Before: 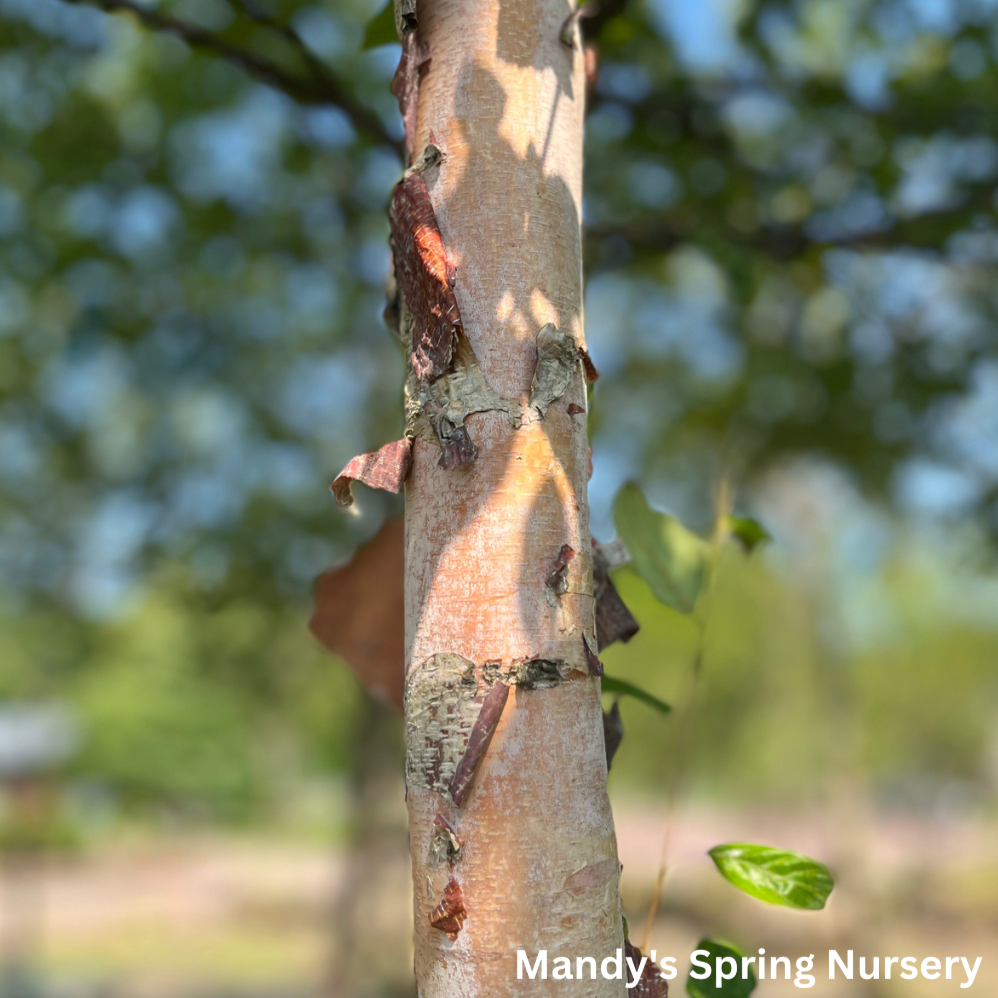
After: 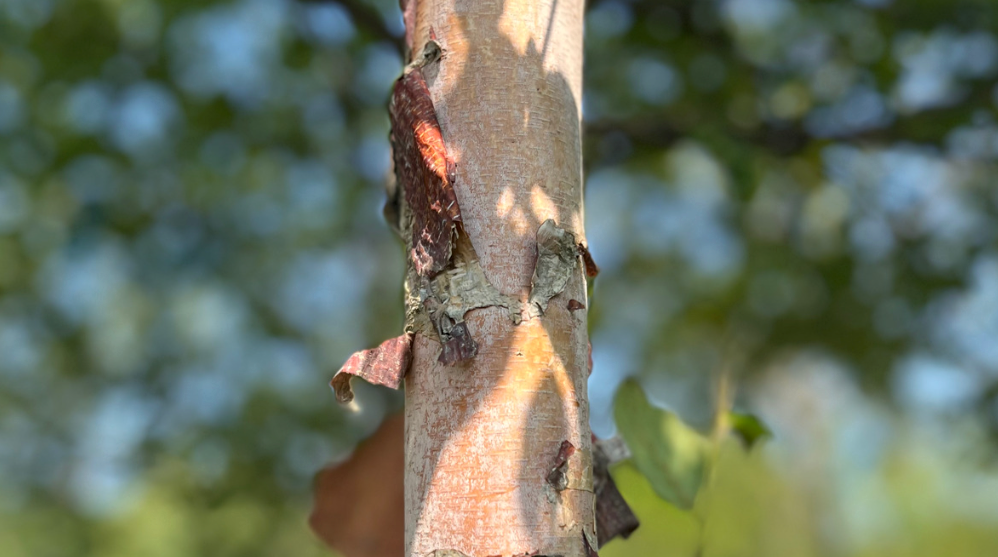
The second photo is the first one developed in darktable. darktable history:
exposure: compensate highlight preservation false
crop and rotate: top 10.435%, bottom 33.655%
contrast equalizer: octaves 7, y [[0.5, 0.502, 0.506, 0.511, 0.52, 0.537], [0.5 ×6], [0.505, 0.509, 0.518, 0.534, 0.553, 0.561], [0 ×6], [0 ×6]]
